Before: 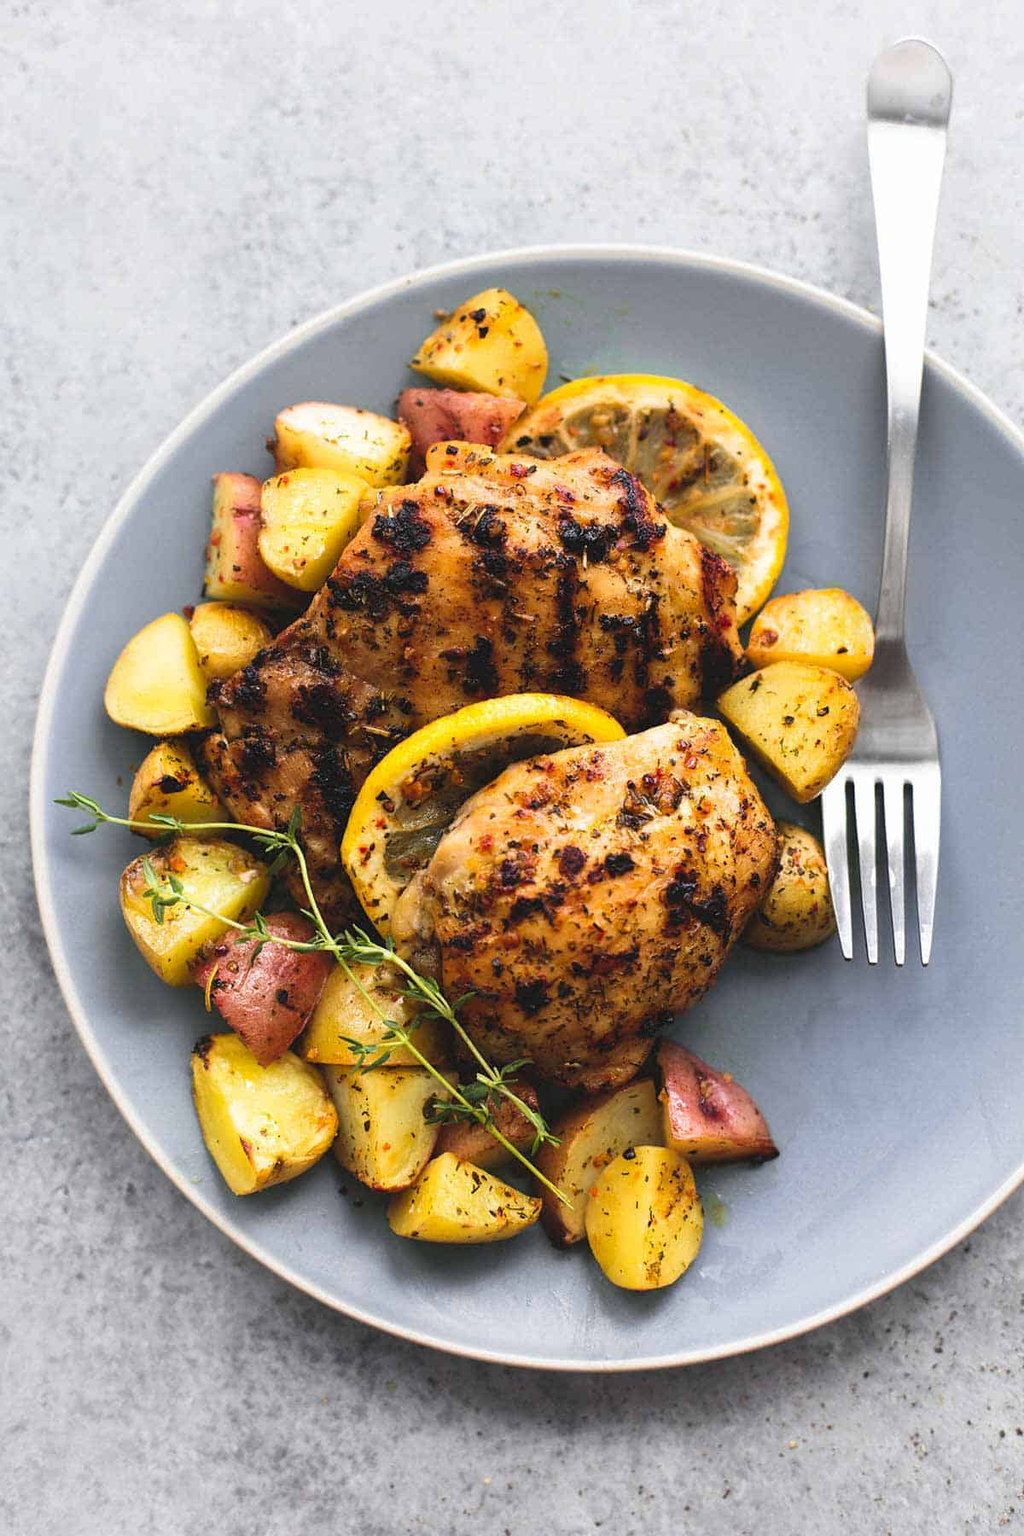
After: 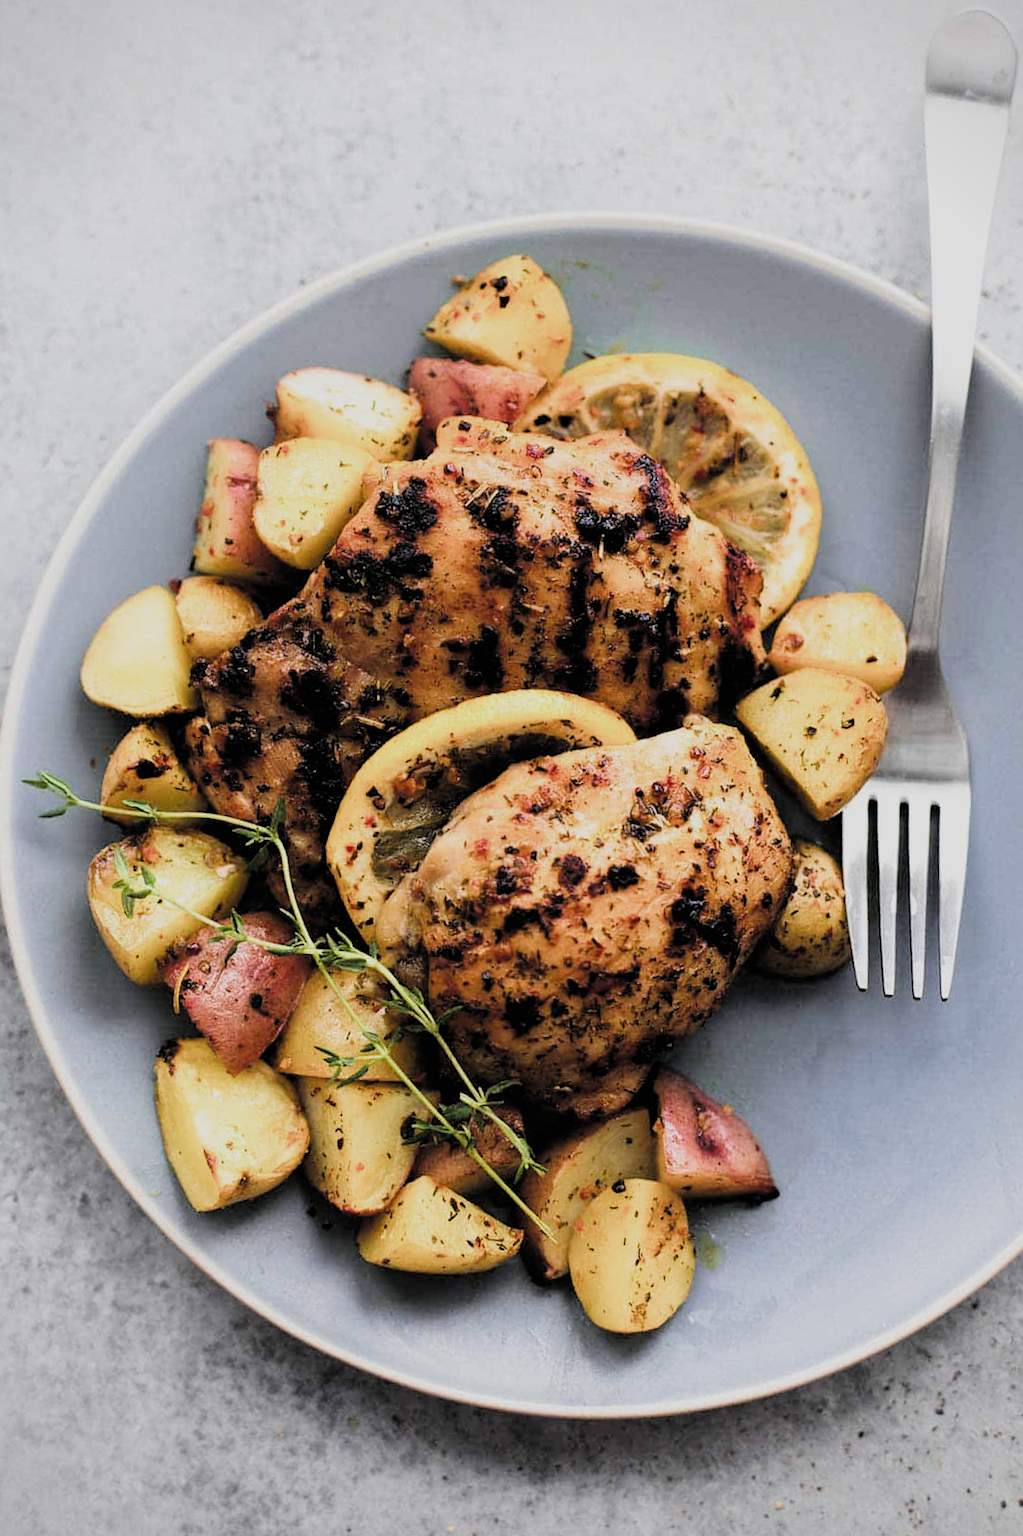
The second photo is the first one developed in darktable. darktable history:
crop and rotate: angle -2.68°
vignetting: fall-off start 91.71%, brightness -0.407, saturation -0.311
filmic rgb: black relative exposure -5.03 EV, white relative exposure 4 EV, hardness 2.89, contrast 1.197, color science v4 (2020), contrast in shadows soft, contrast in highlights soft
